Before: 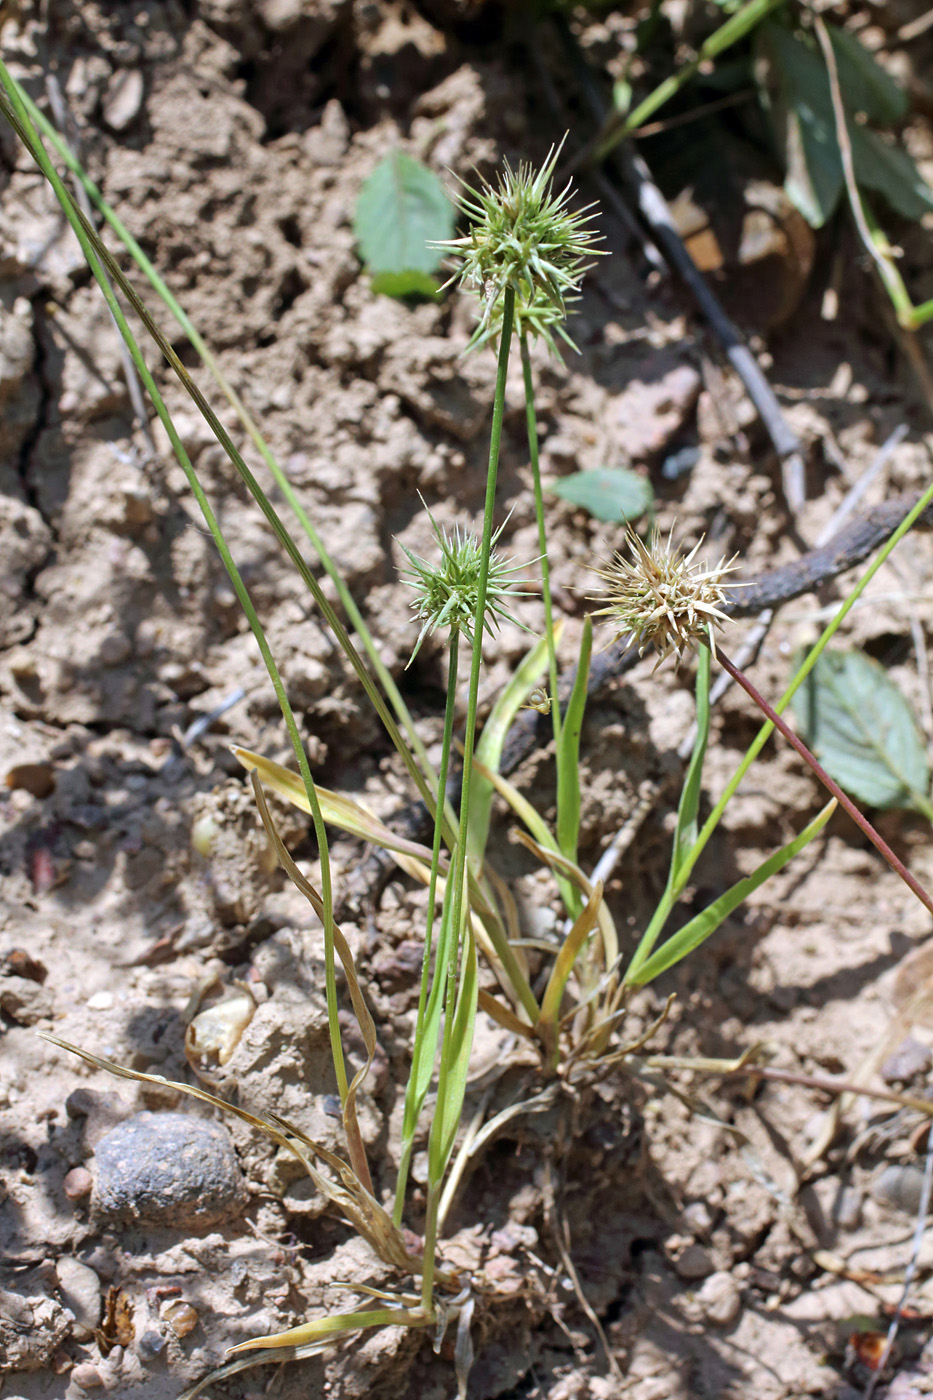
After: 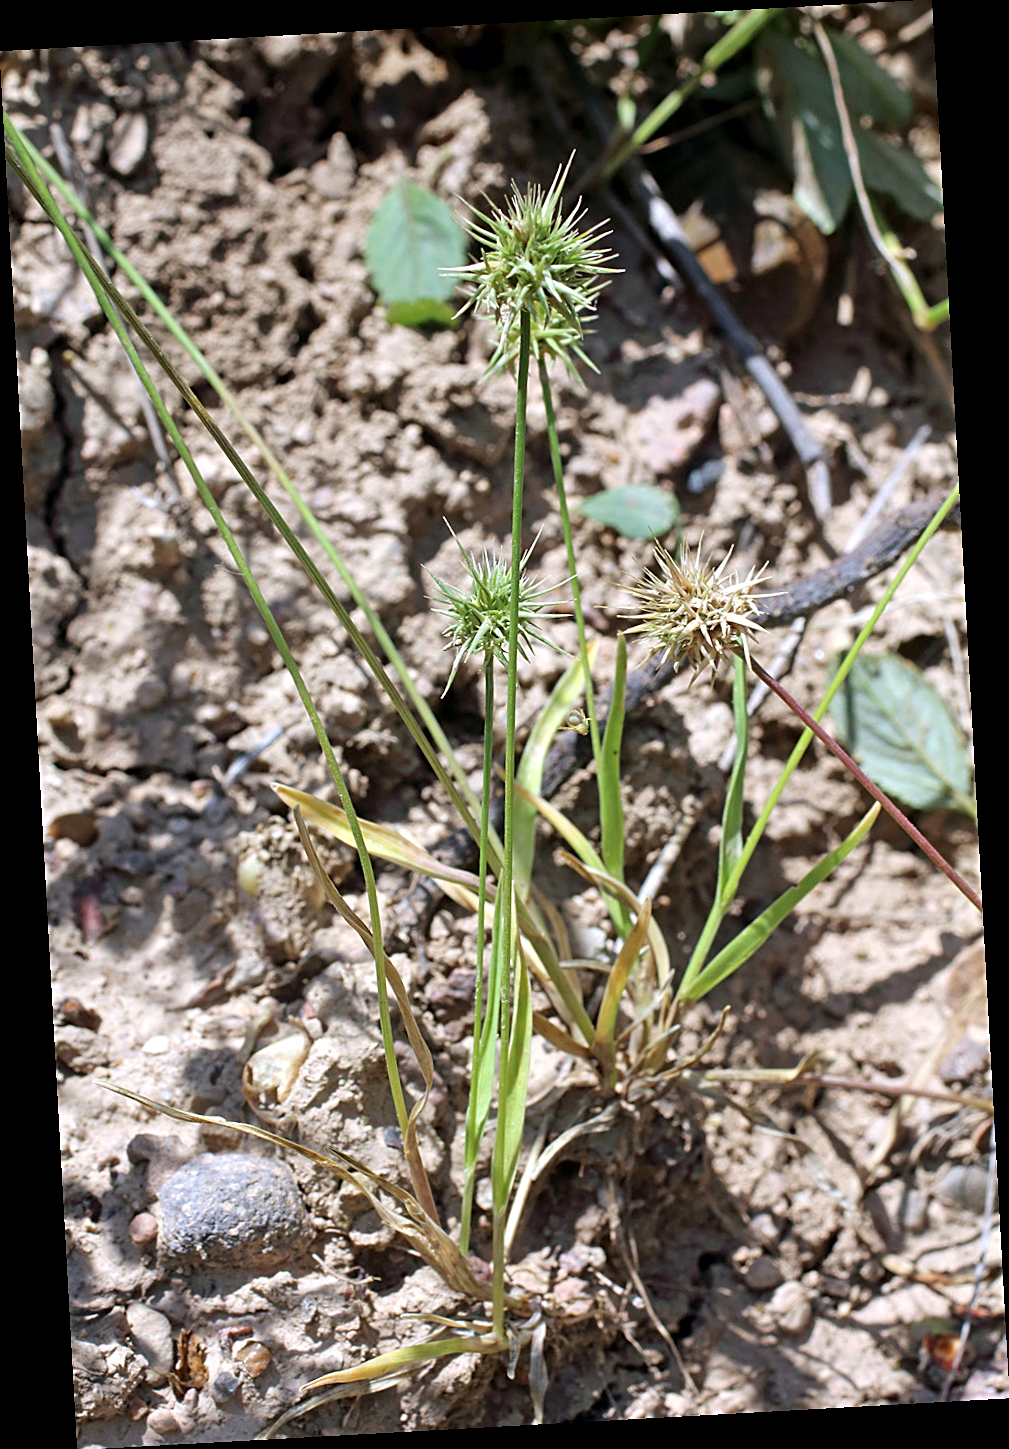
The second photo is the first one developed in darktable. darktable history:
contrast brightness saturation: saturation -0.05
sharpen: on, module defaults
exposure: black level correction 0.001, exposure 0.191 EV, compensate highlight preservation false
rotate and perspective: rotation -3.18°, automatic cropping off
